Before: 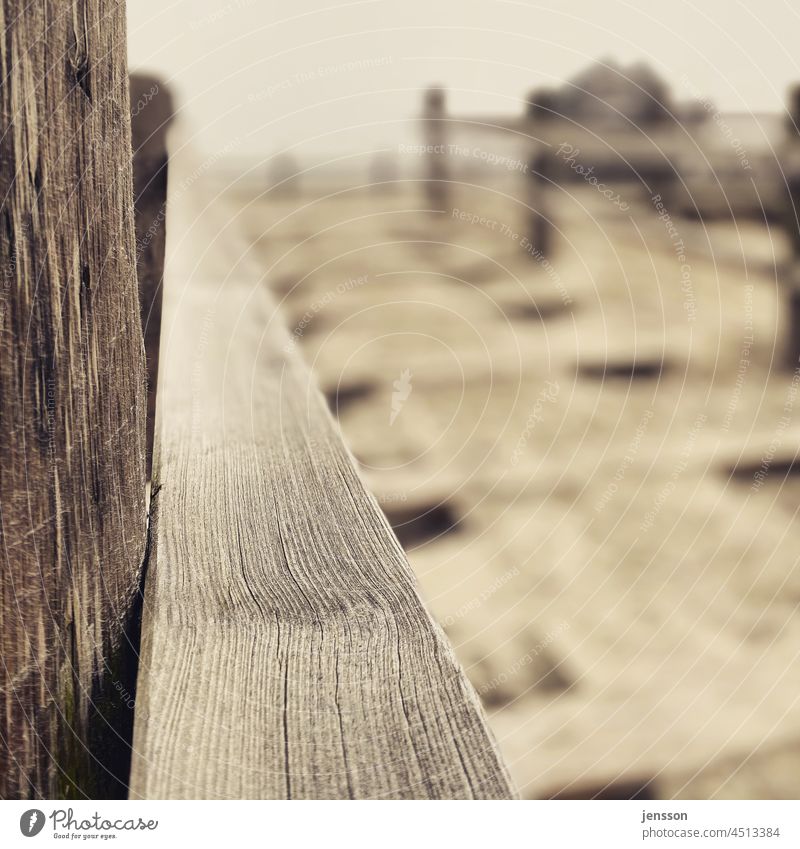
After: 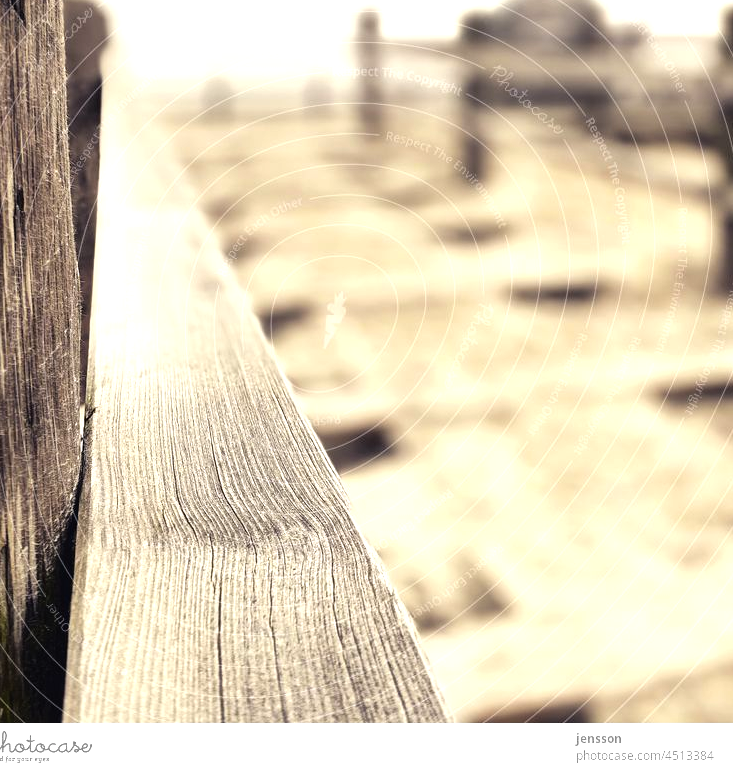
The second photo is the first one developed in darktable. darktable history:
crop and rotate: left 8.274%, top 9.181%
tone equalizer: -8 EV -0.763 EV, -7 EV -0.696 EV, -6 EV -0.613 EV, -5 EV -0.391 EV, -3 EV 0.394 EV, -2 EV 0.6 EV, -1 EV 0.693 EV, +0 EV 0.767 EV
